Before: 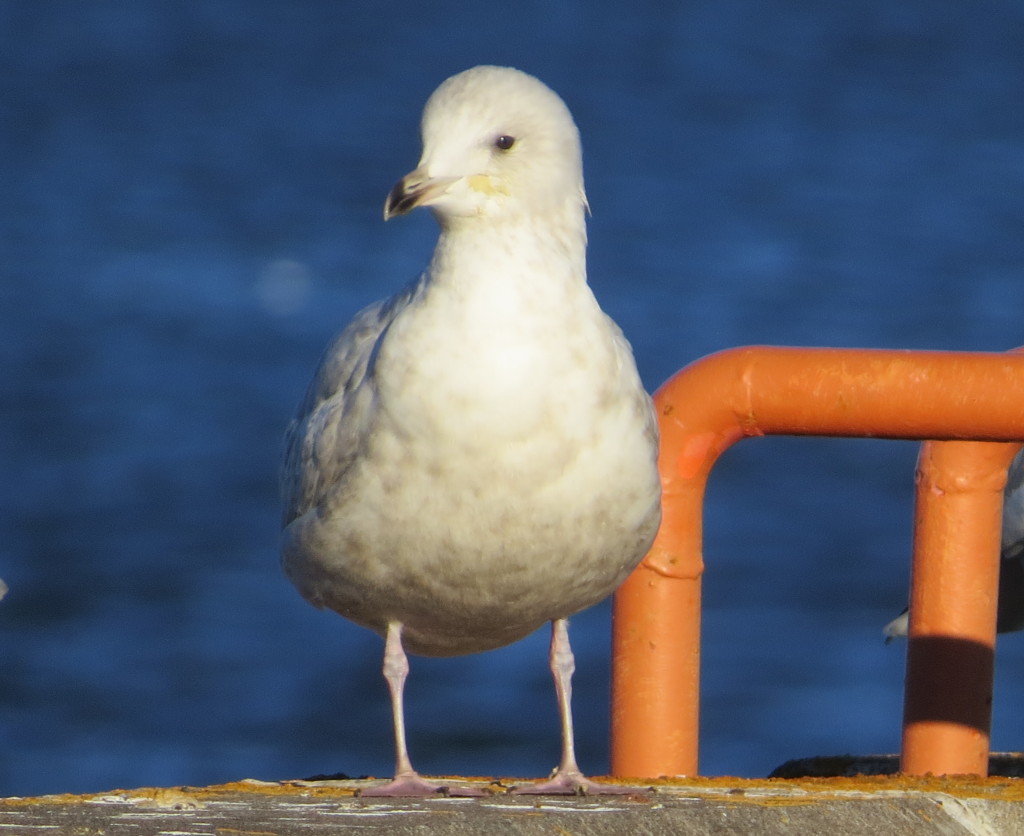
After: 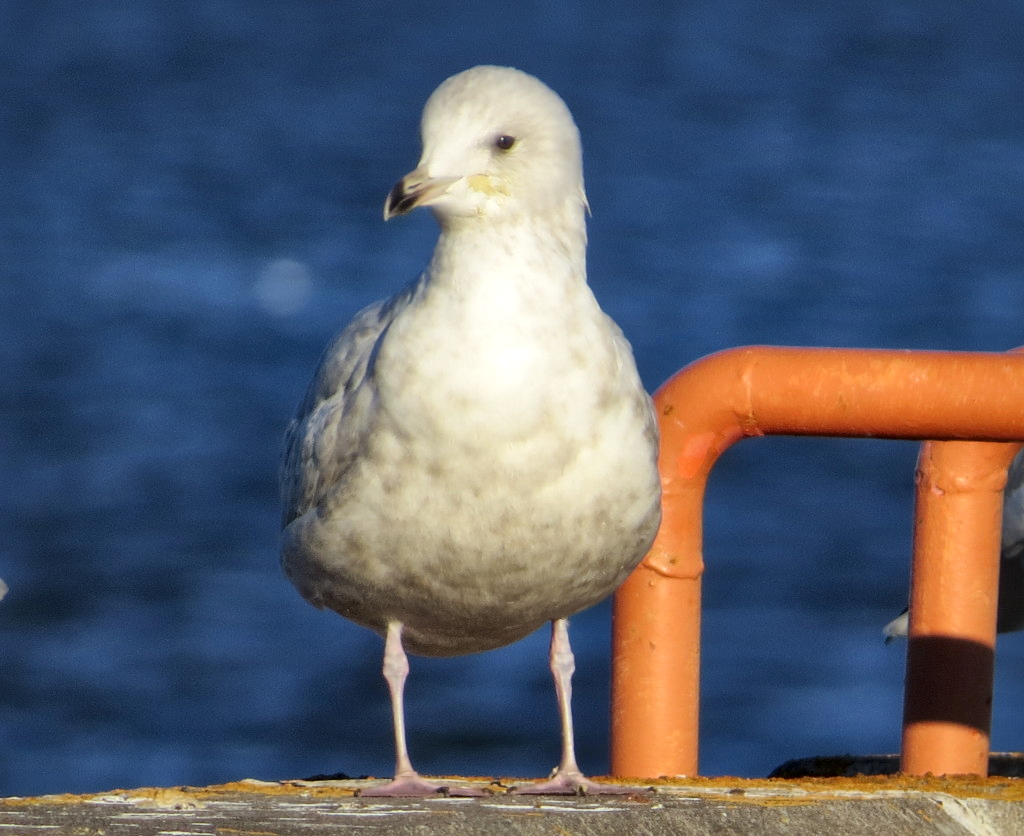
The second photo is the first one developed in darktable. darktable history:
local contrast: mode bilateral grid, contrast 20, coarseness 50, detail 172%, midtone range 0.2
